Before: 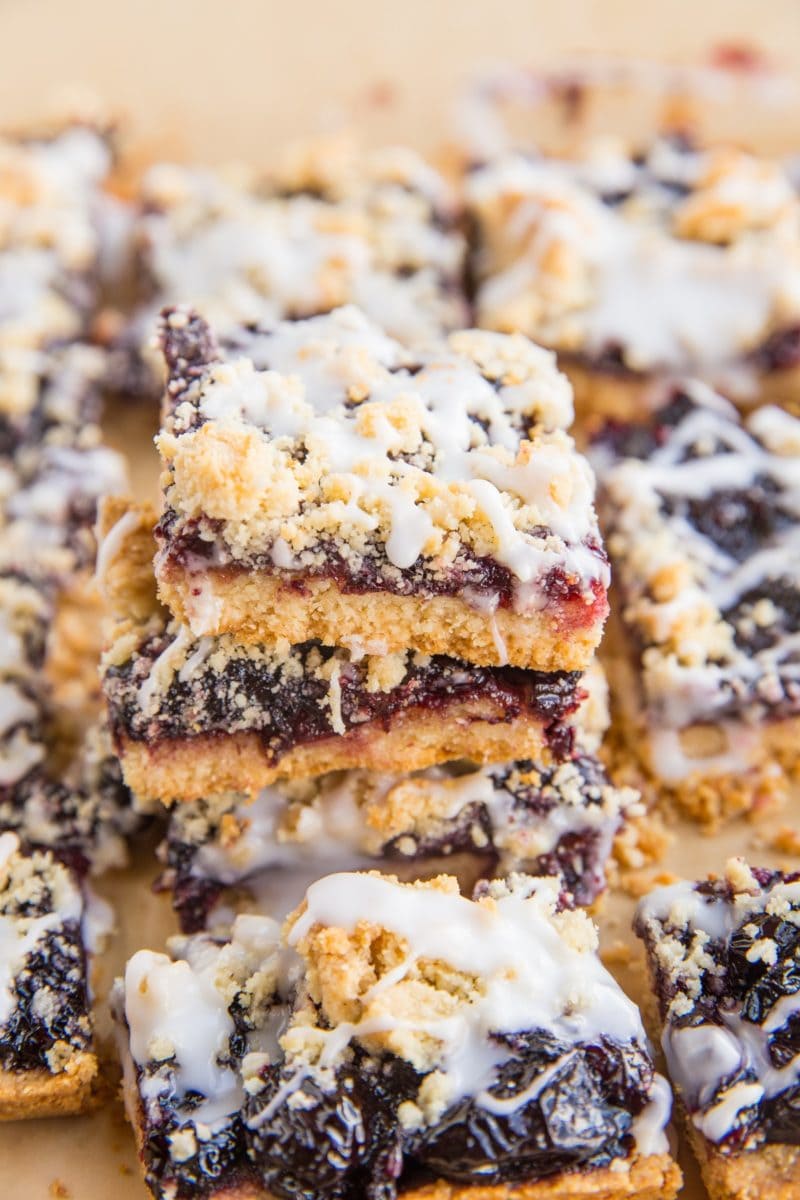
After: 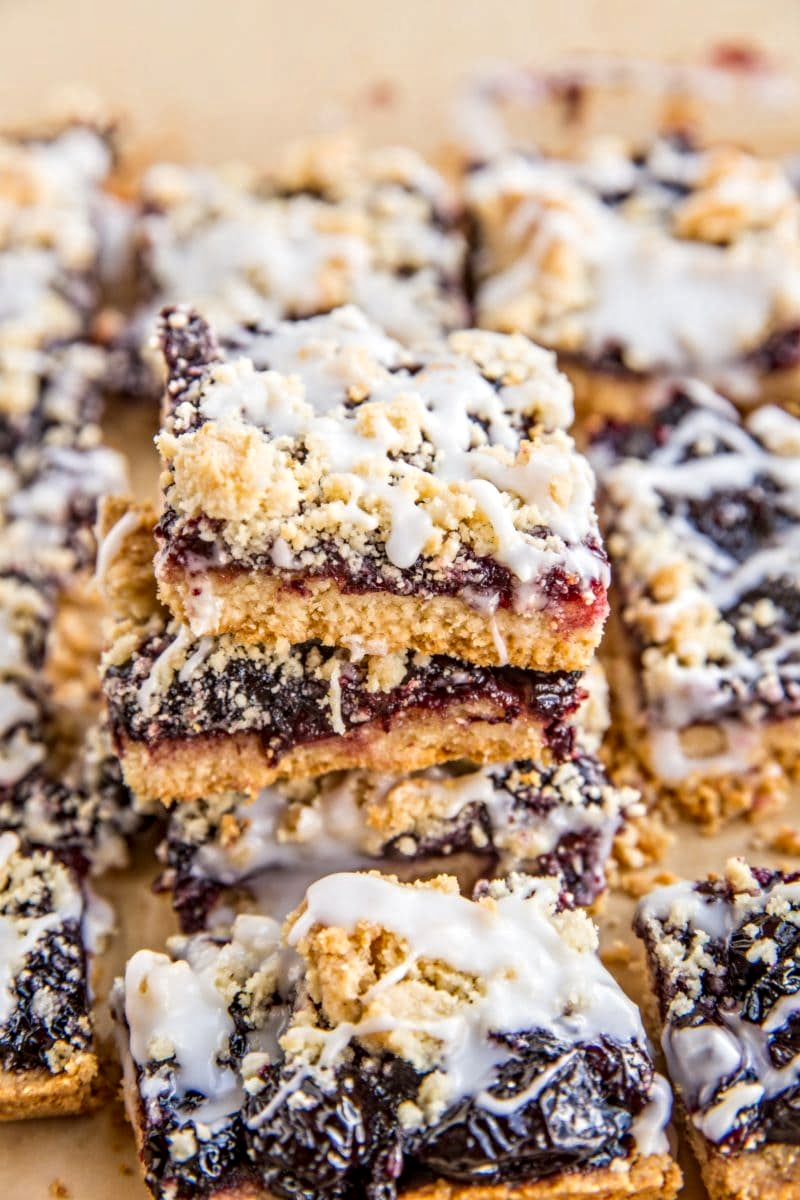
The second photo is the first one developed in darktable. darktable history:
contrast brightness saturation: contrast -0.02, brightness -0.01, saturation 0.03
local contrast: detail 130%
contrast equalizer: y [[0.5, 0.5, 0.501, 0.63, 0.504, 0.5], [0.5 ×6], [0.5 ×6], [0 ×6], [0 ×6]]
